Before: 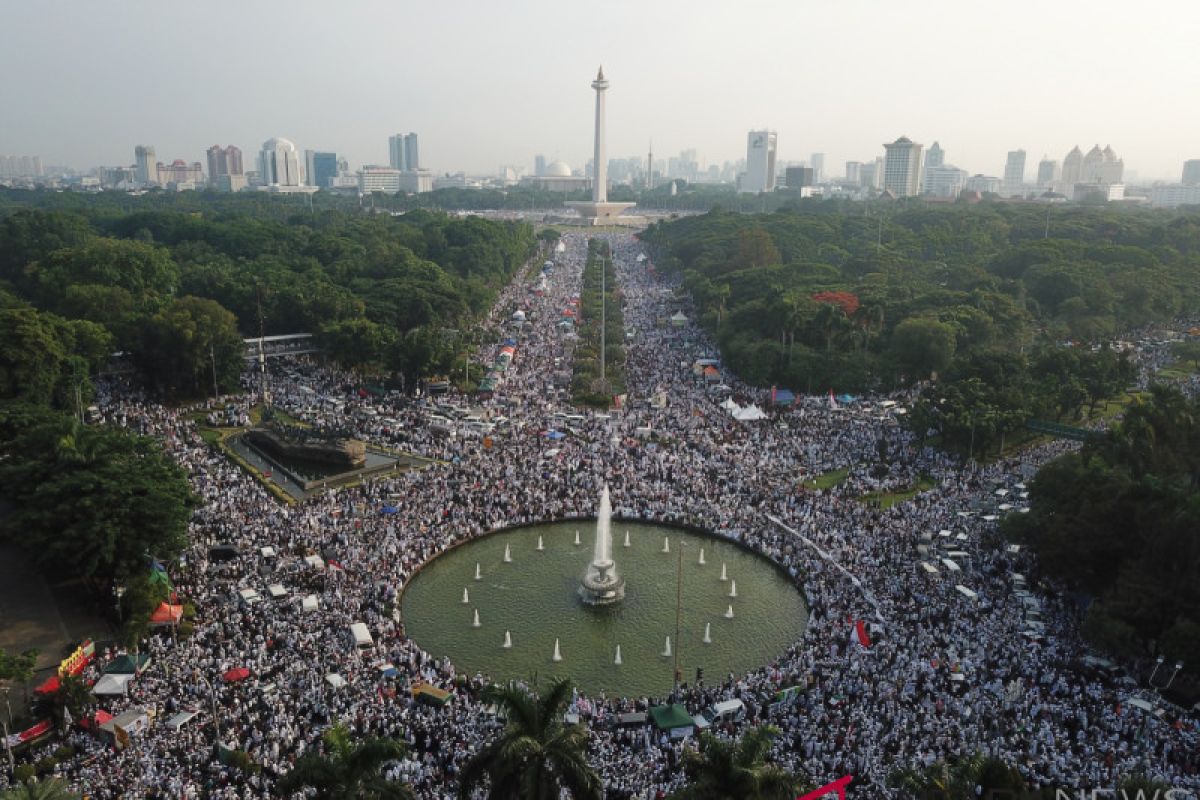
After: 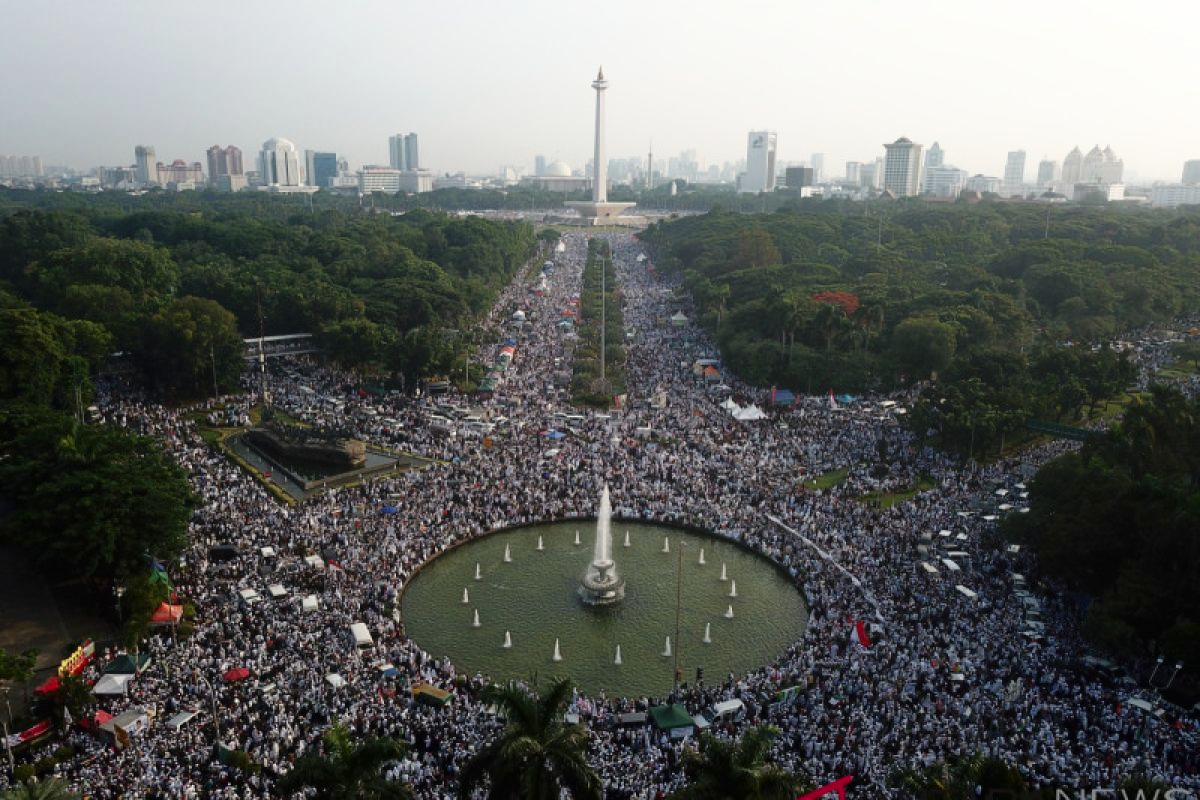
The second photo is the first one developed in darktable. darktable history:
shadows and highlights: shadows -63.21, white point adjustment -5.34, highlights 60.48
